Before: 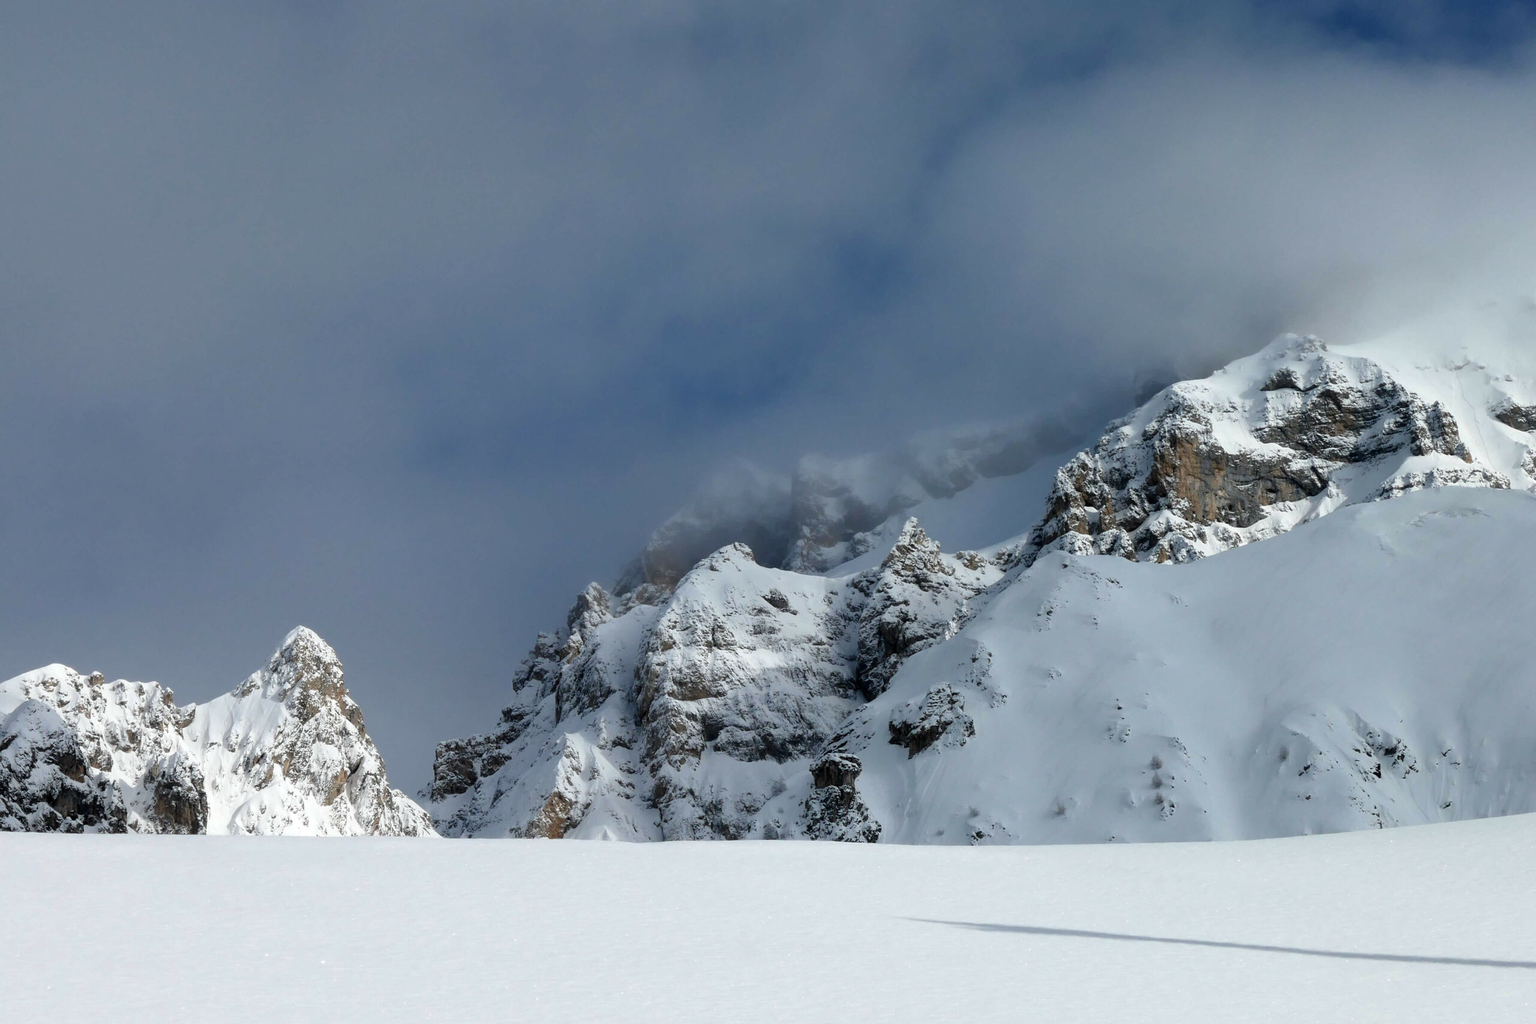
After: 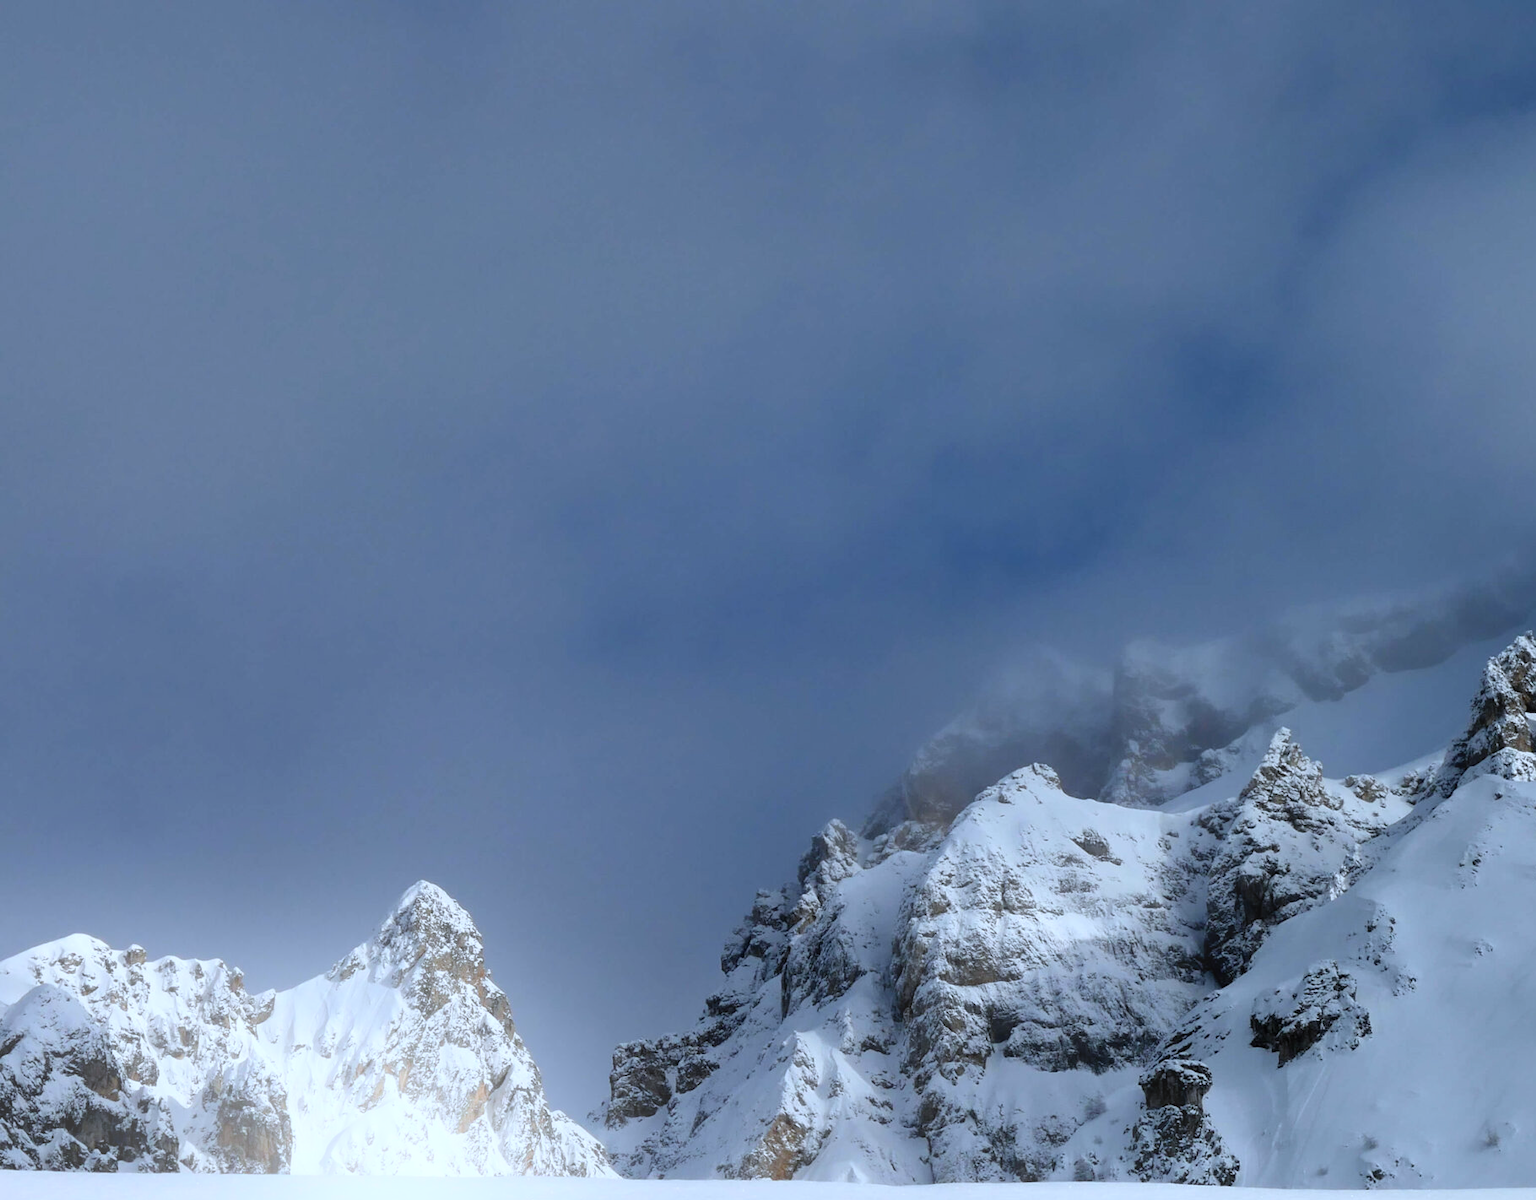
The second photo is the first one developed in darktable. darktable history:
crop: right 28.885%, bottom 16.626%
bloom: on, module defaults
exposure: exposure -0.072 EV, compensate highlight preservation false
white balance: red 0.931, blue 1.11
